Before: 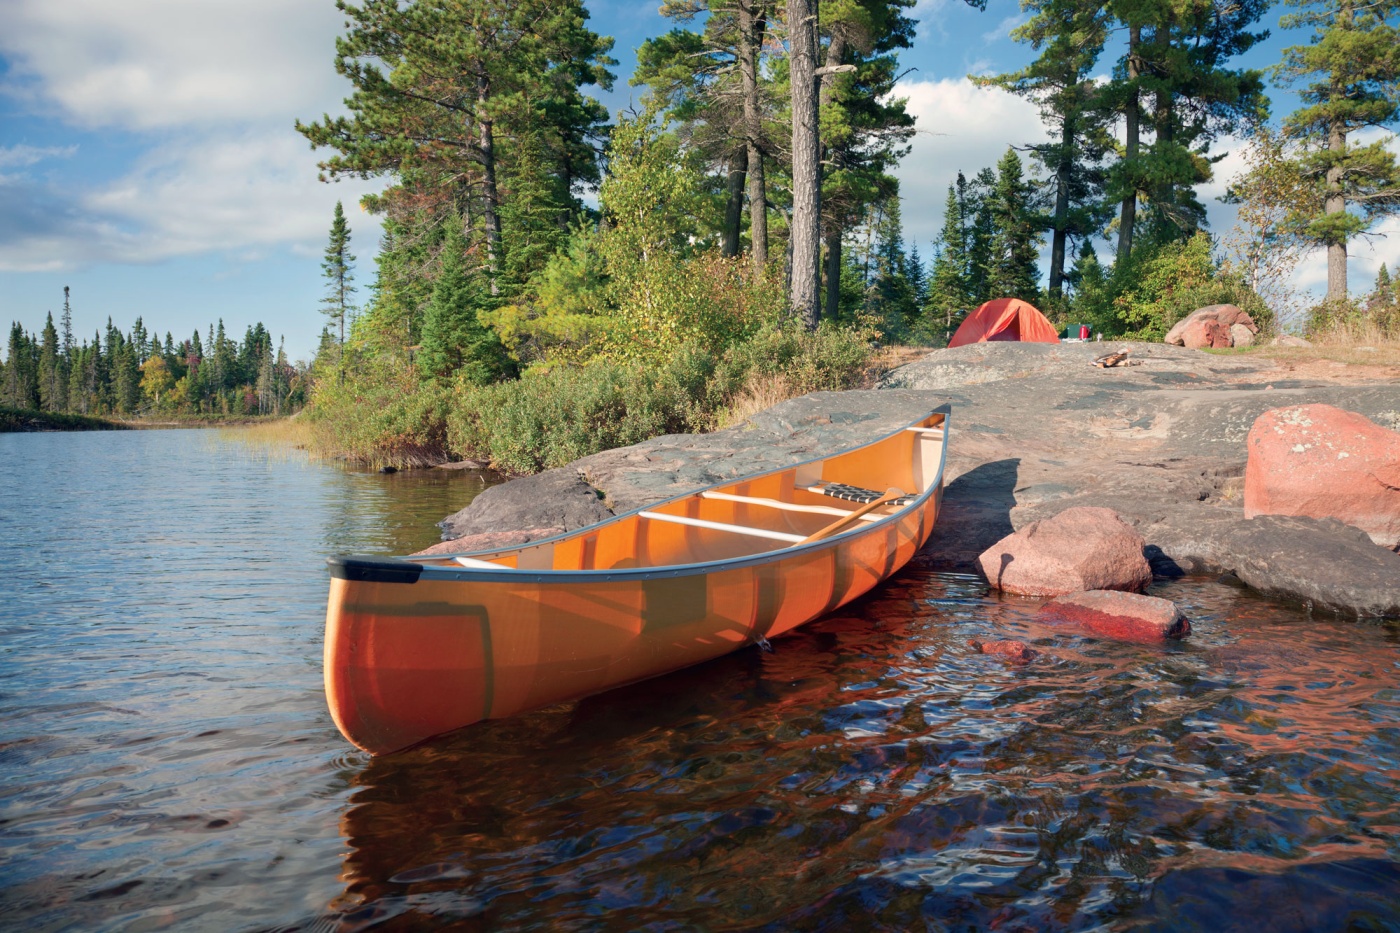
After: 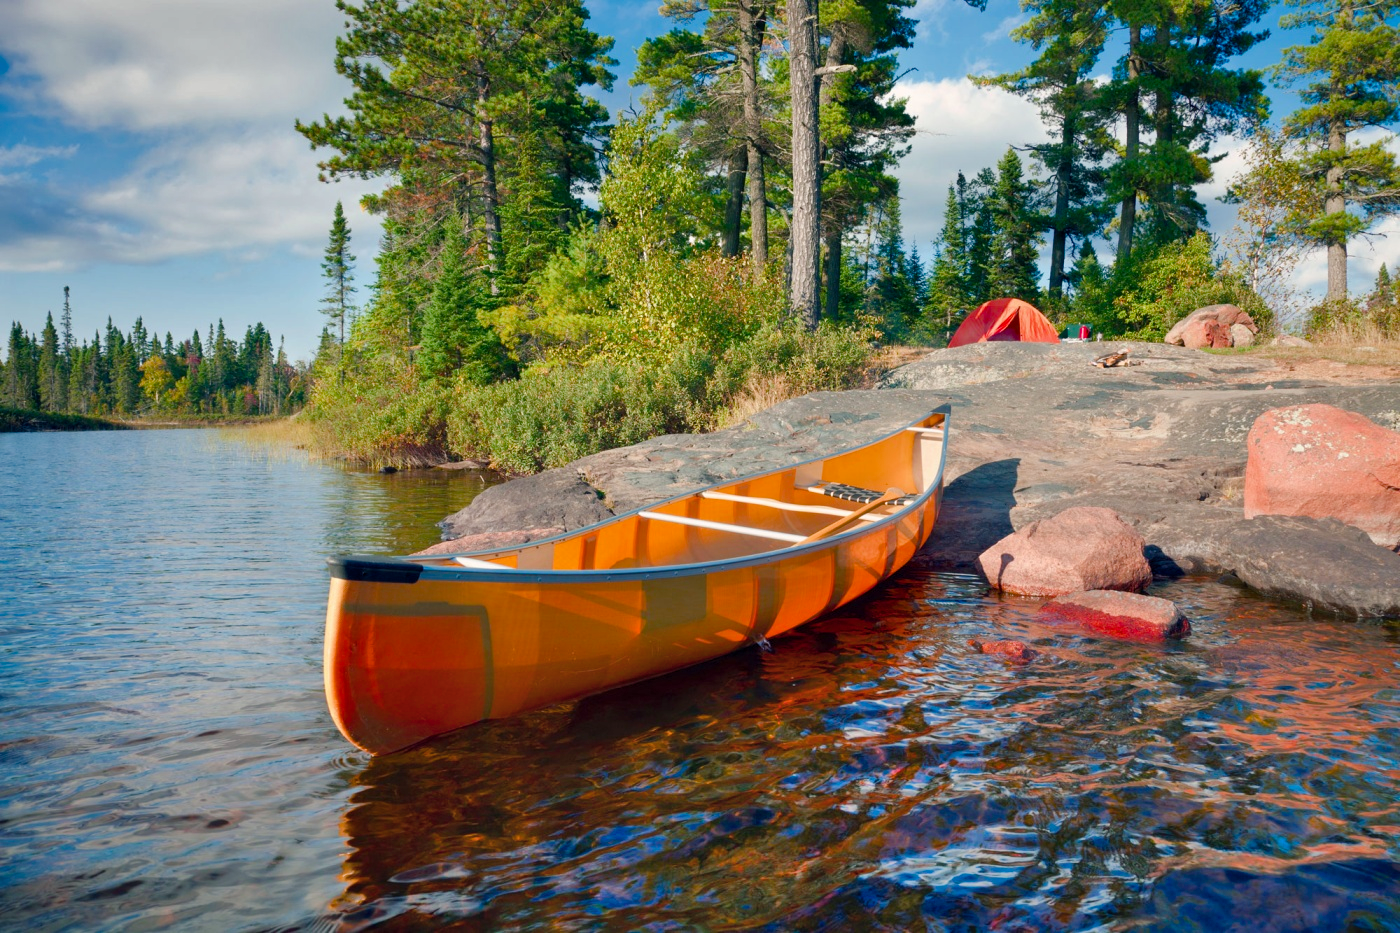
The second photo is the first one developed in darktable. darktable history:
color balance rgb: shadows lift › chroma 2.028%, shadows lift › hue 216.65°, perceptual saturation grading › global saturation 24.048%, perceptual saturation grading › highlights -24.227%, perceptual saturation grading › mid-tones 24.518%, perceptual saturation grading › shadows 39.331%
shadows and highlights: shadows 60.54, highlights -60.28, soften with gaussian
